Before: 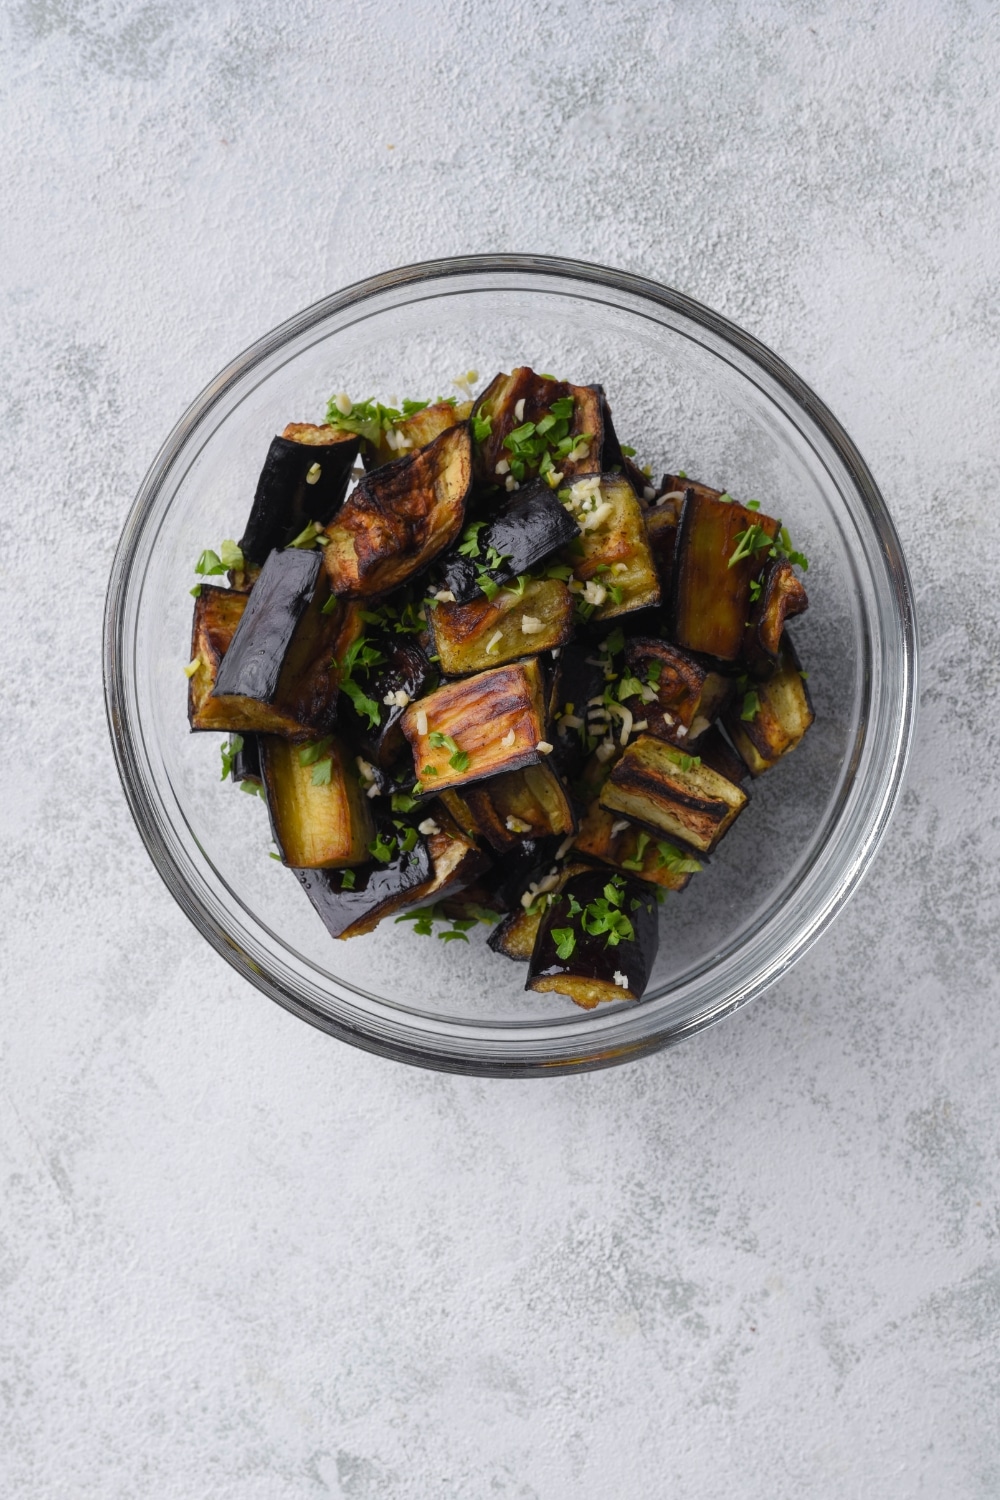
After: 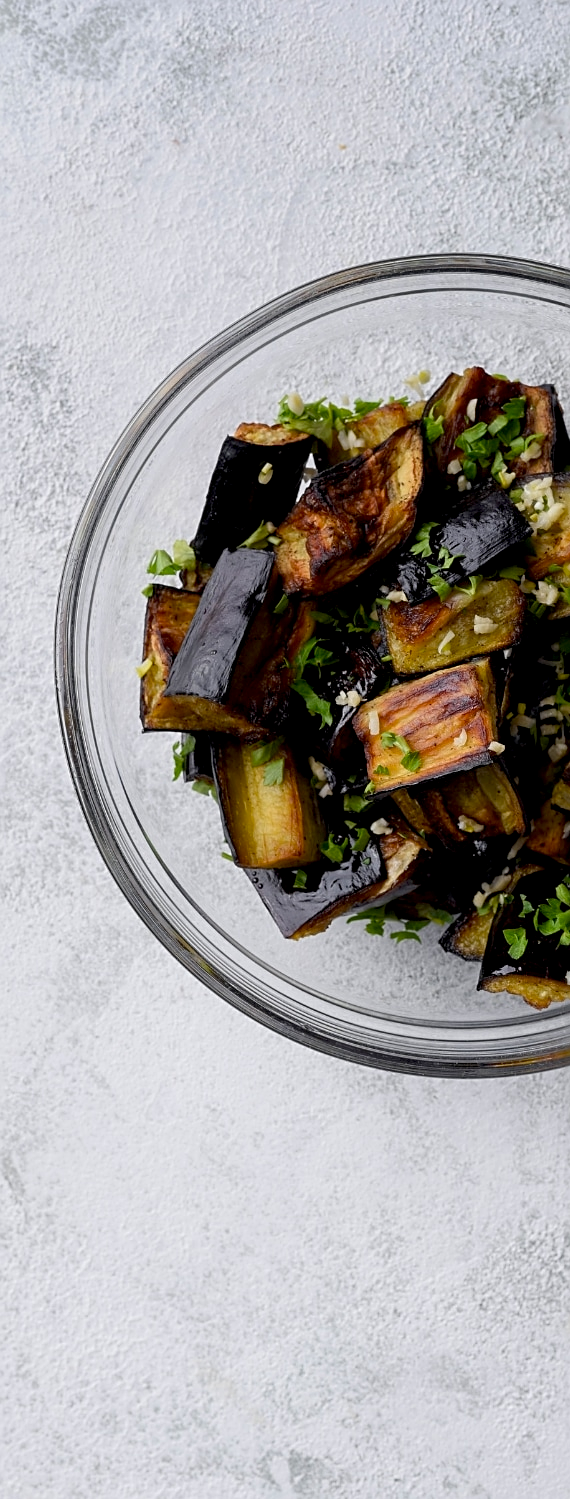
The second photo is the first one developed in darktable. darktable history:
sharpen: on, module defaults
exposure: black level correction 0.011, compensate highlight preservation false
crop: left 4.834%, right 38.15%
